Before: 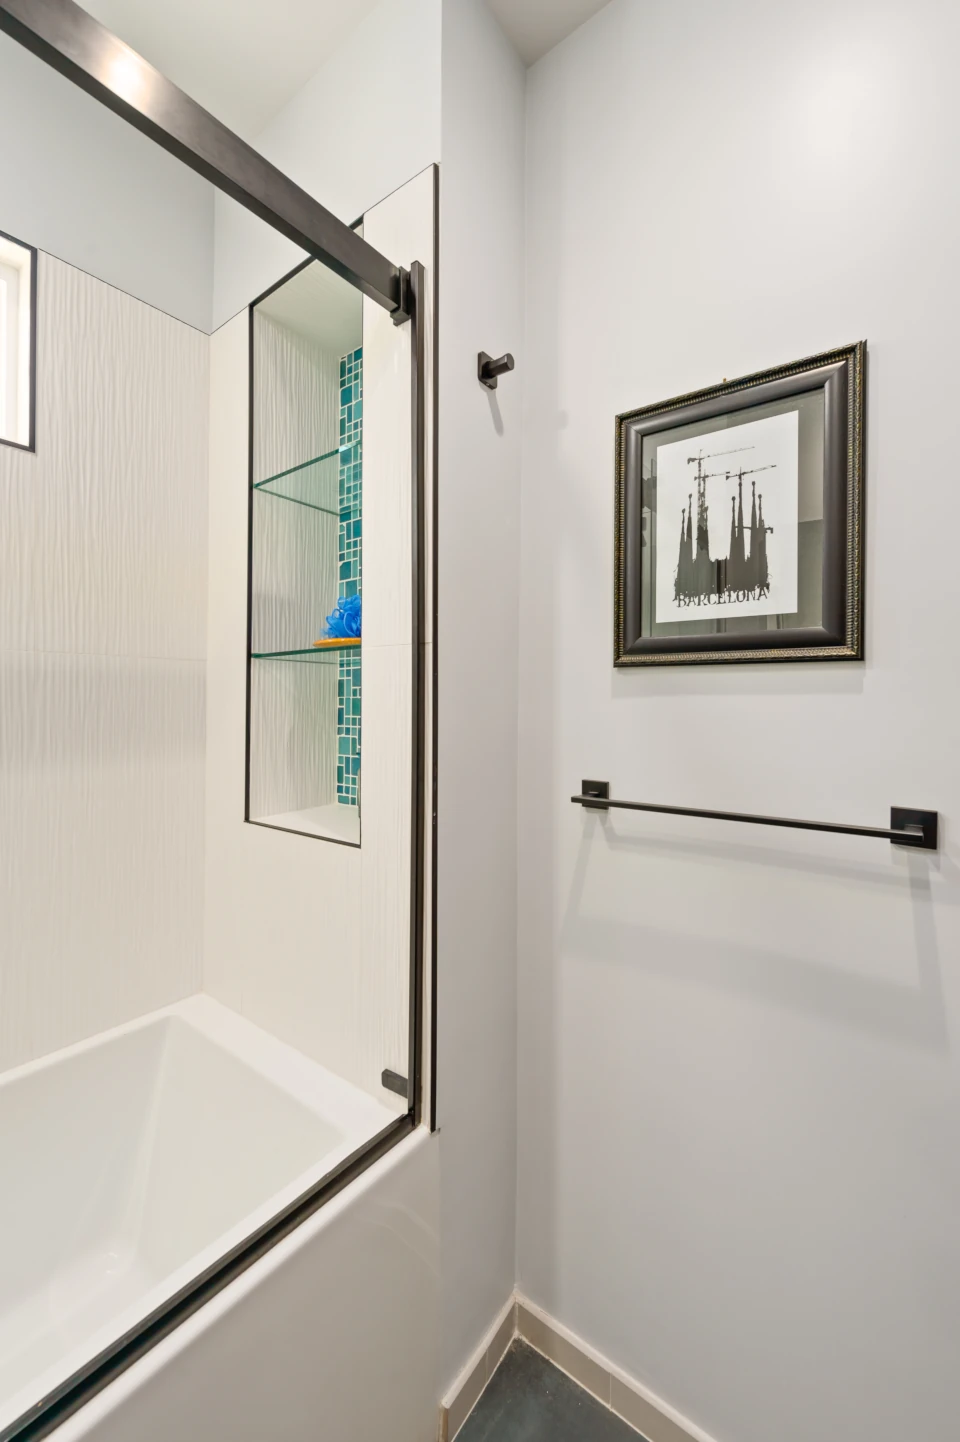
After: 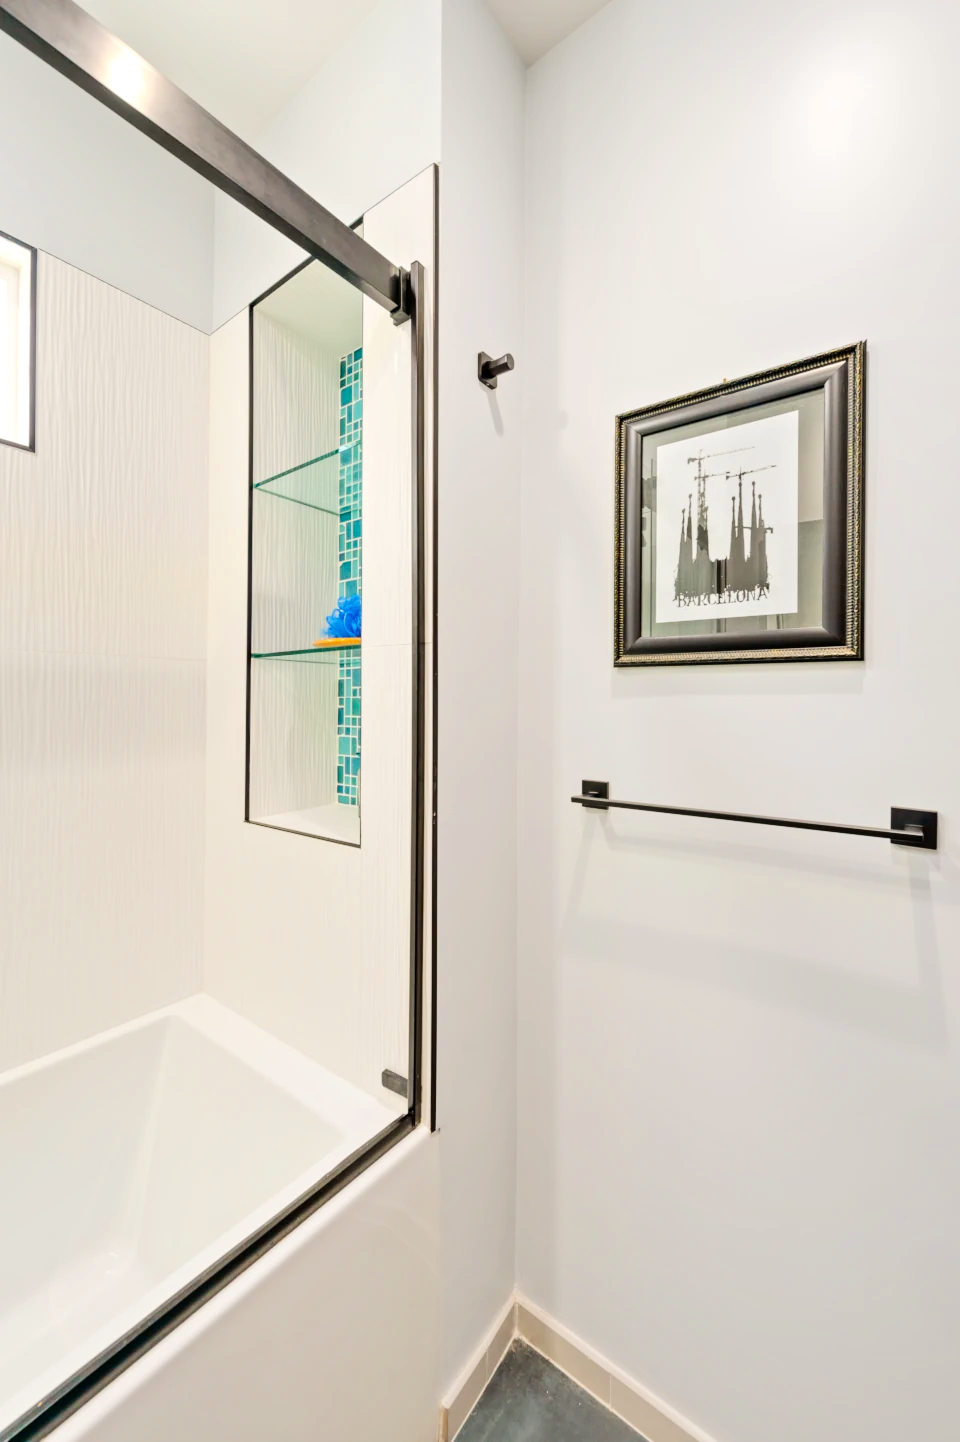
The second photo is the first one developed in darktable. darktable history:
local contrast: highlights 103%, shadows 100%, detail 119%, midtone range 0.2
tone equalizer: -7 EV 0.161 EV, -6 EV 0.568 EV, -5 EV 1.16 EV, -4 EV 1.35 EV, -3 EV 1.13 EV, -2 EV 0.6 EV, -1 EV 0.15 EV, edges refinement/feathering 500, mask exposure compensation -1.57 EV, preserve details no
shadows and highlights: shadows 29.41, highlights -29.1, low approximation 0.01, soften with gaussian
